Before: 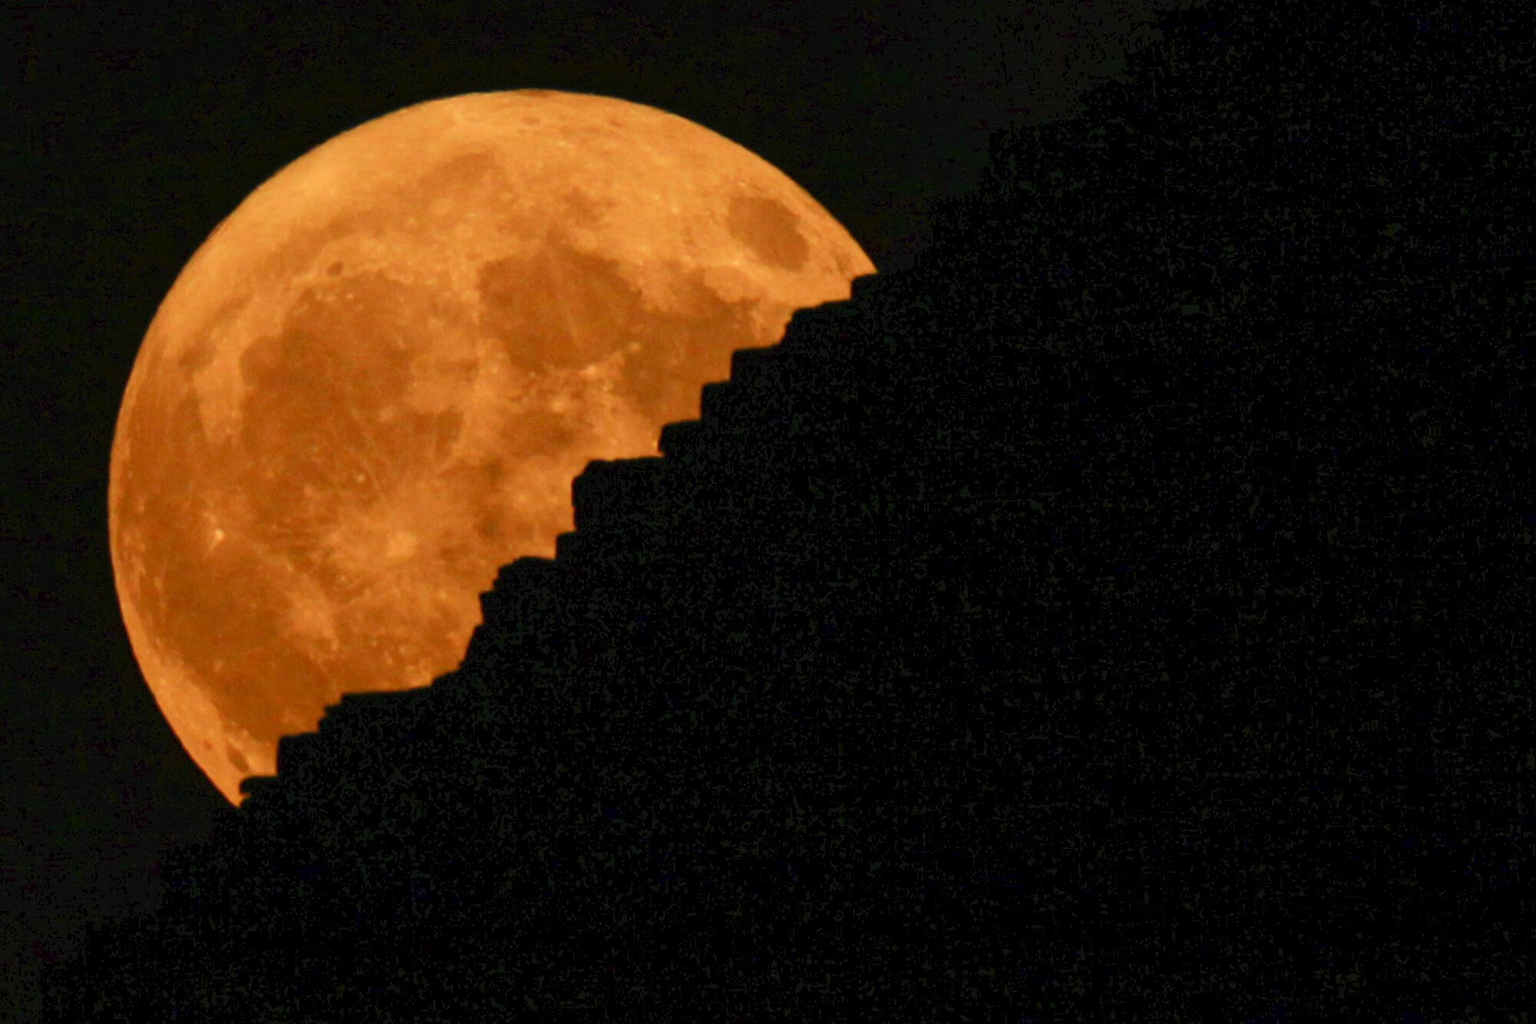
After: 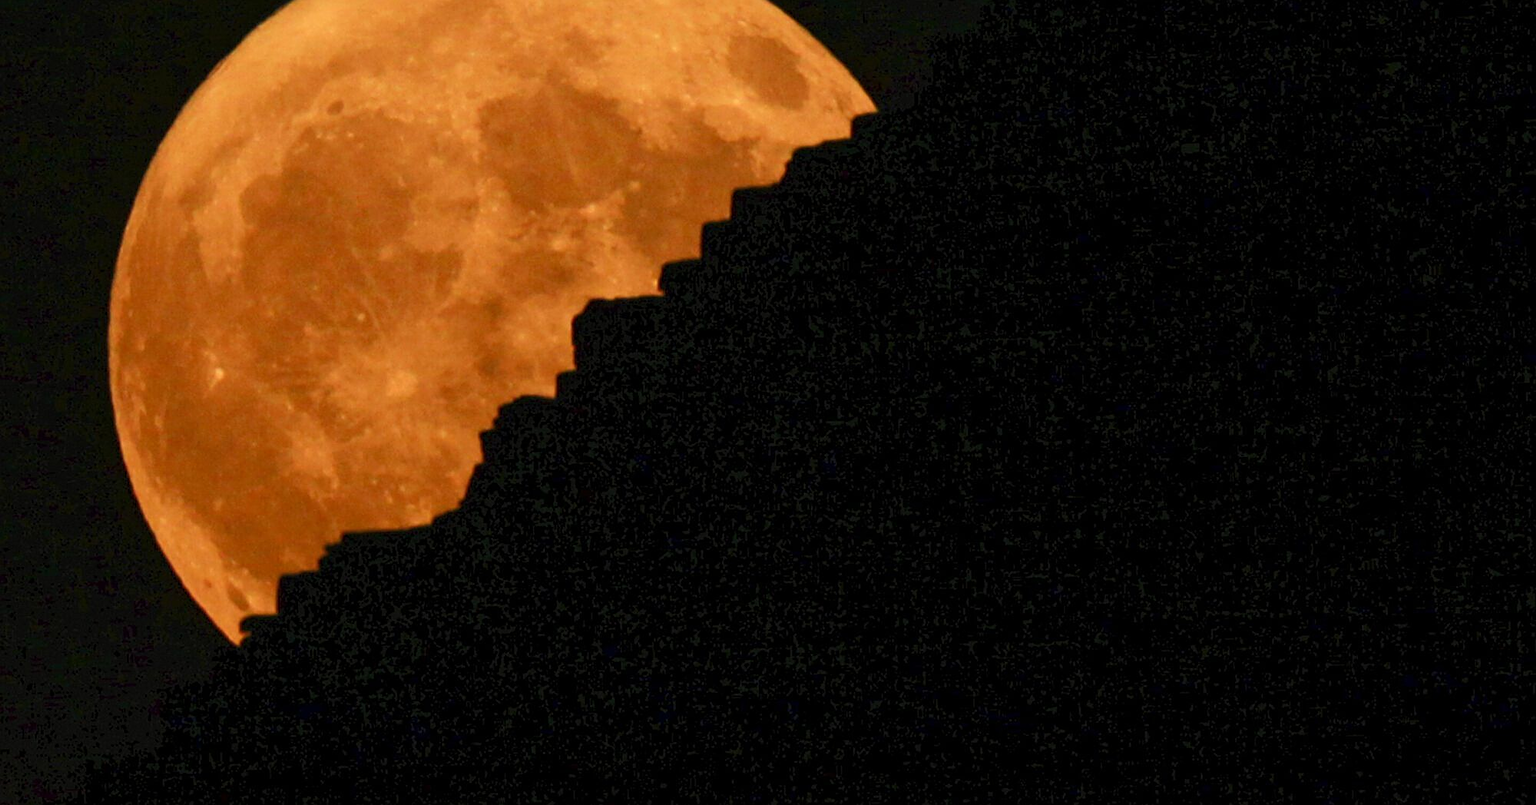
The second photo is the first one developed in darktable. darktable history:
crop and rotate: top 15.774%, bottom 5.506%
sharpen: on, module defaults
